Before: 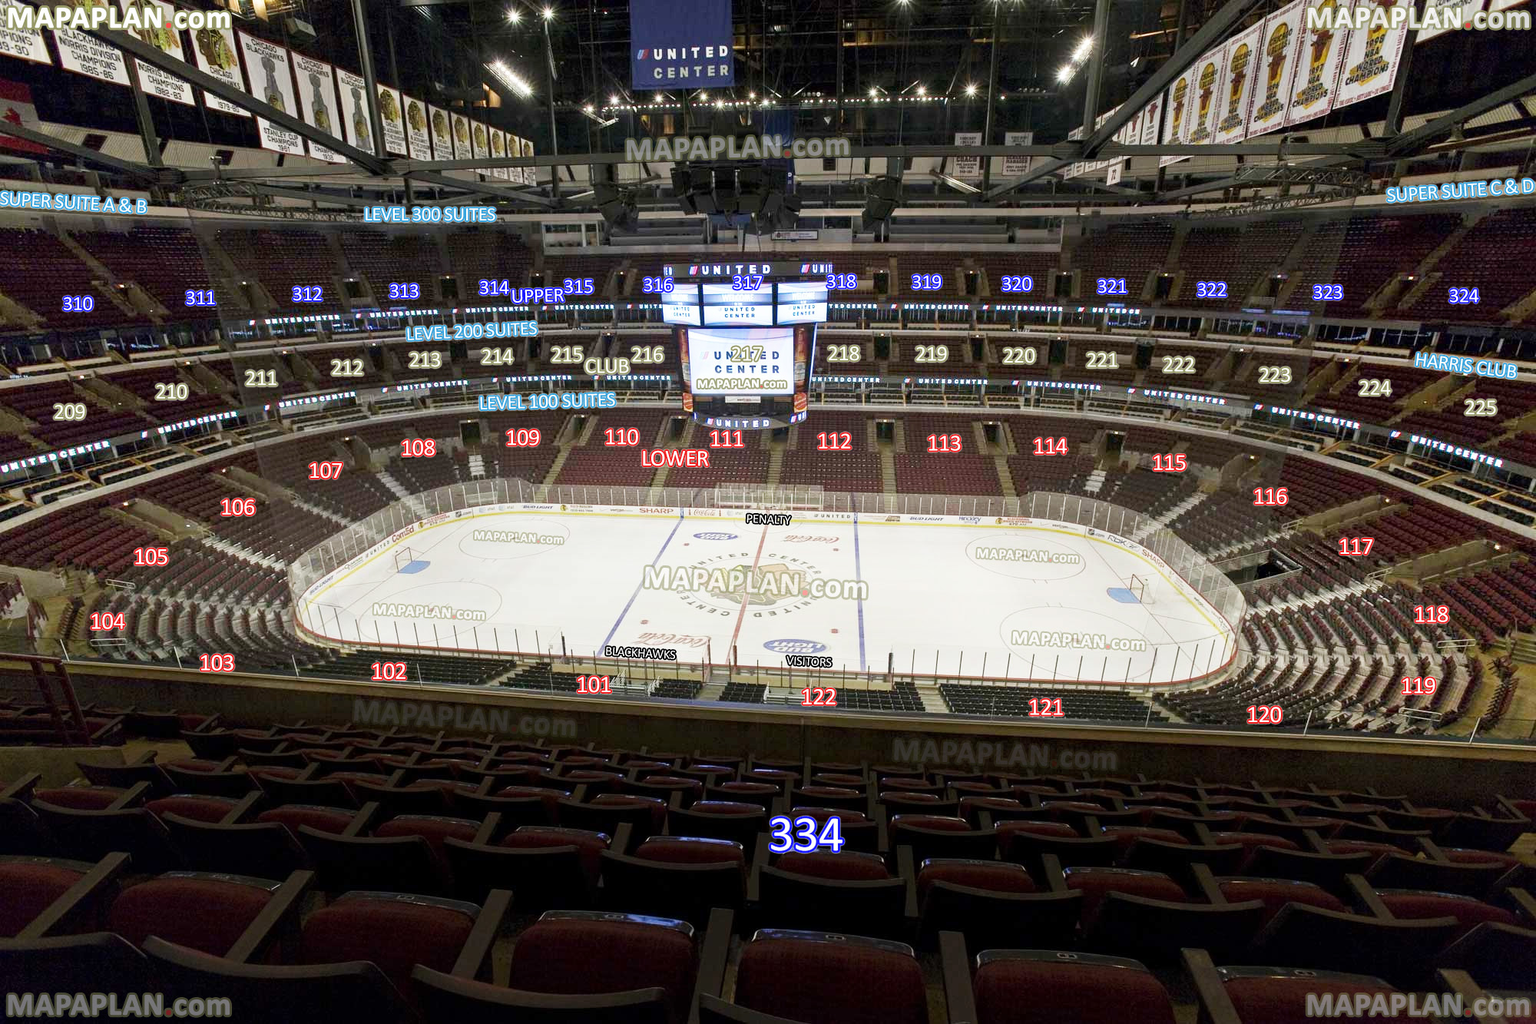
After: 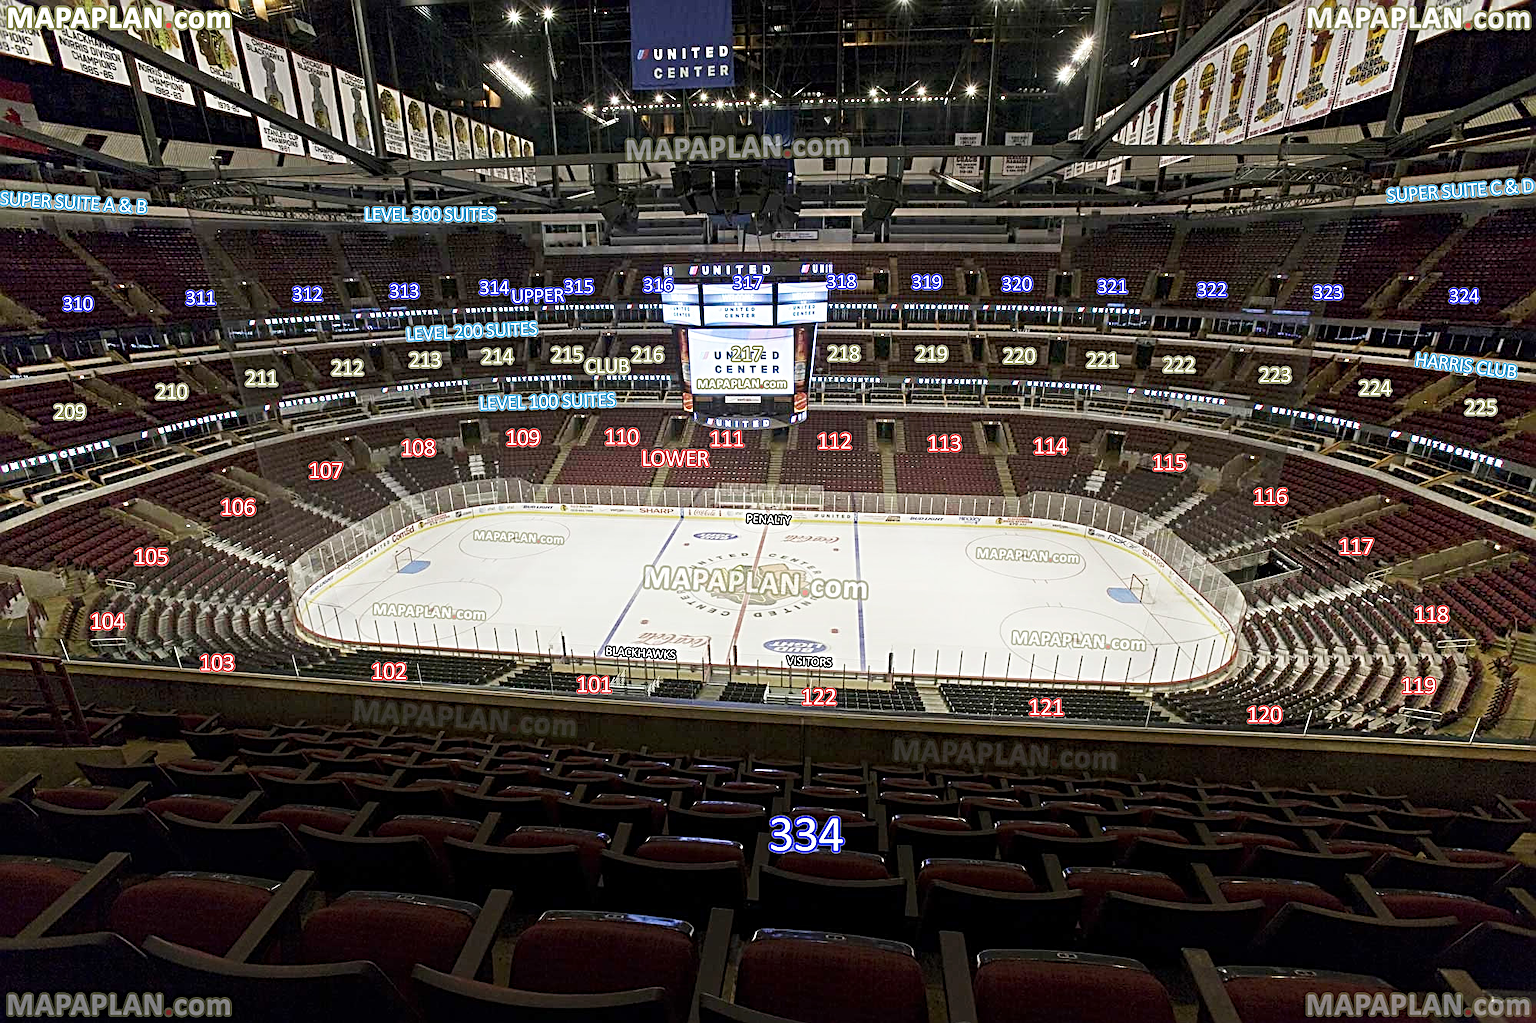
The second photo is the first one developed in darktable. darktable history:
sharpen: radius 3.025, amount 0.757
rotate and perspective: automatic cropping original format, crop left 0, crop top 0
